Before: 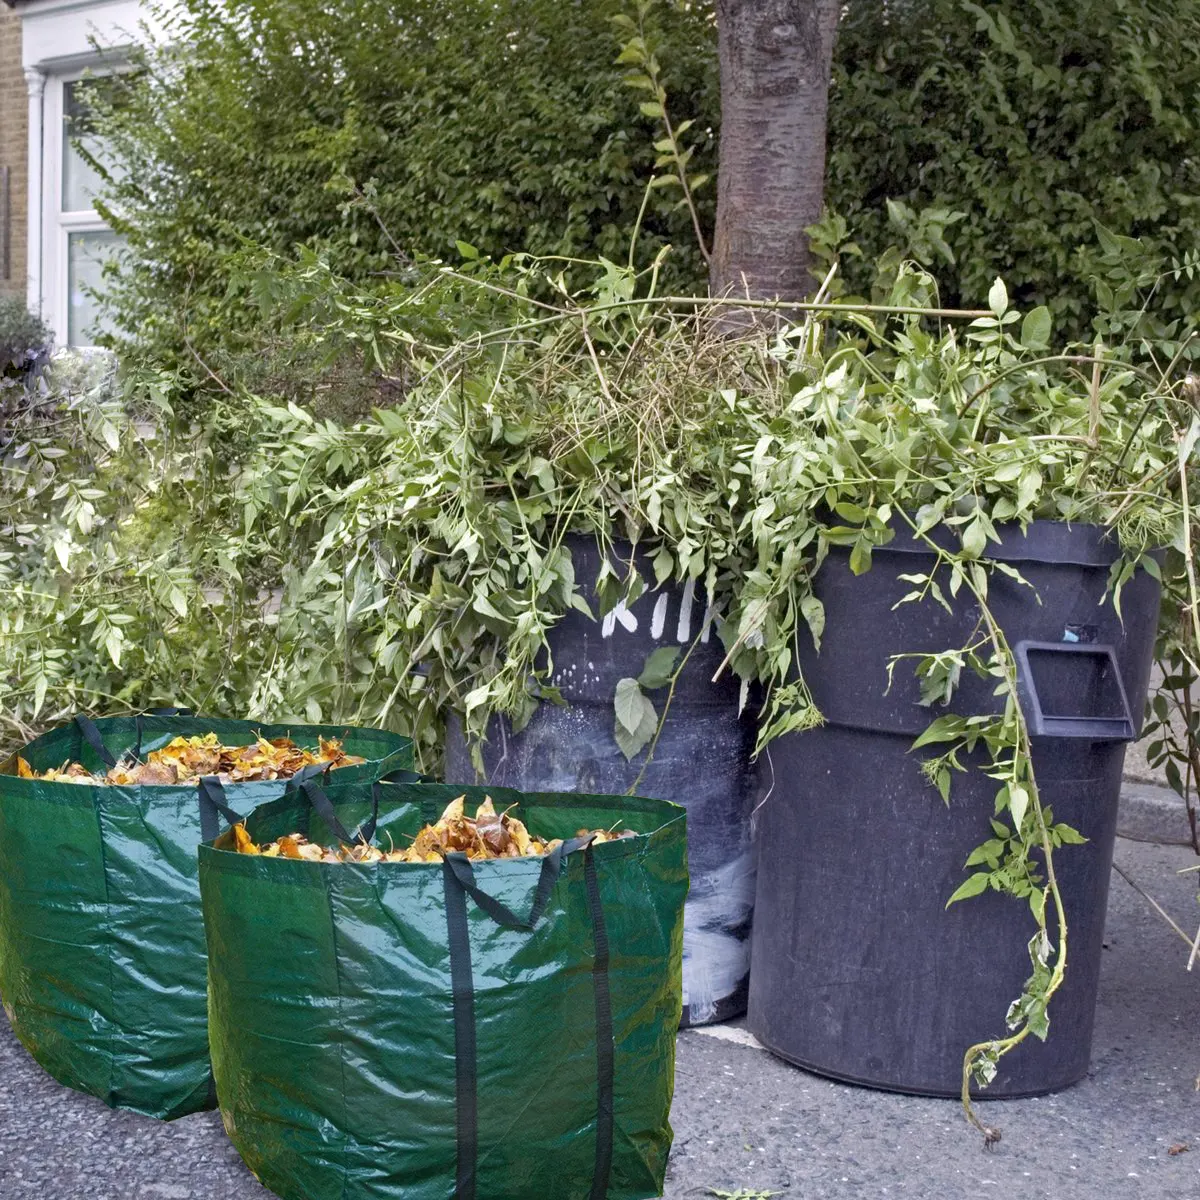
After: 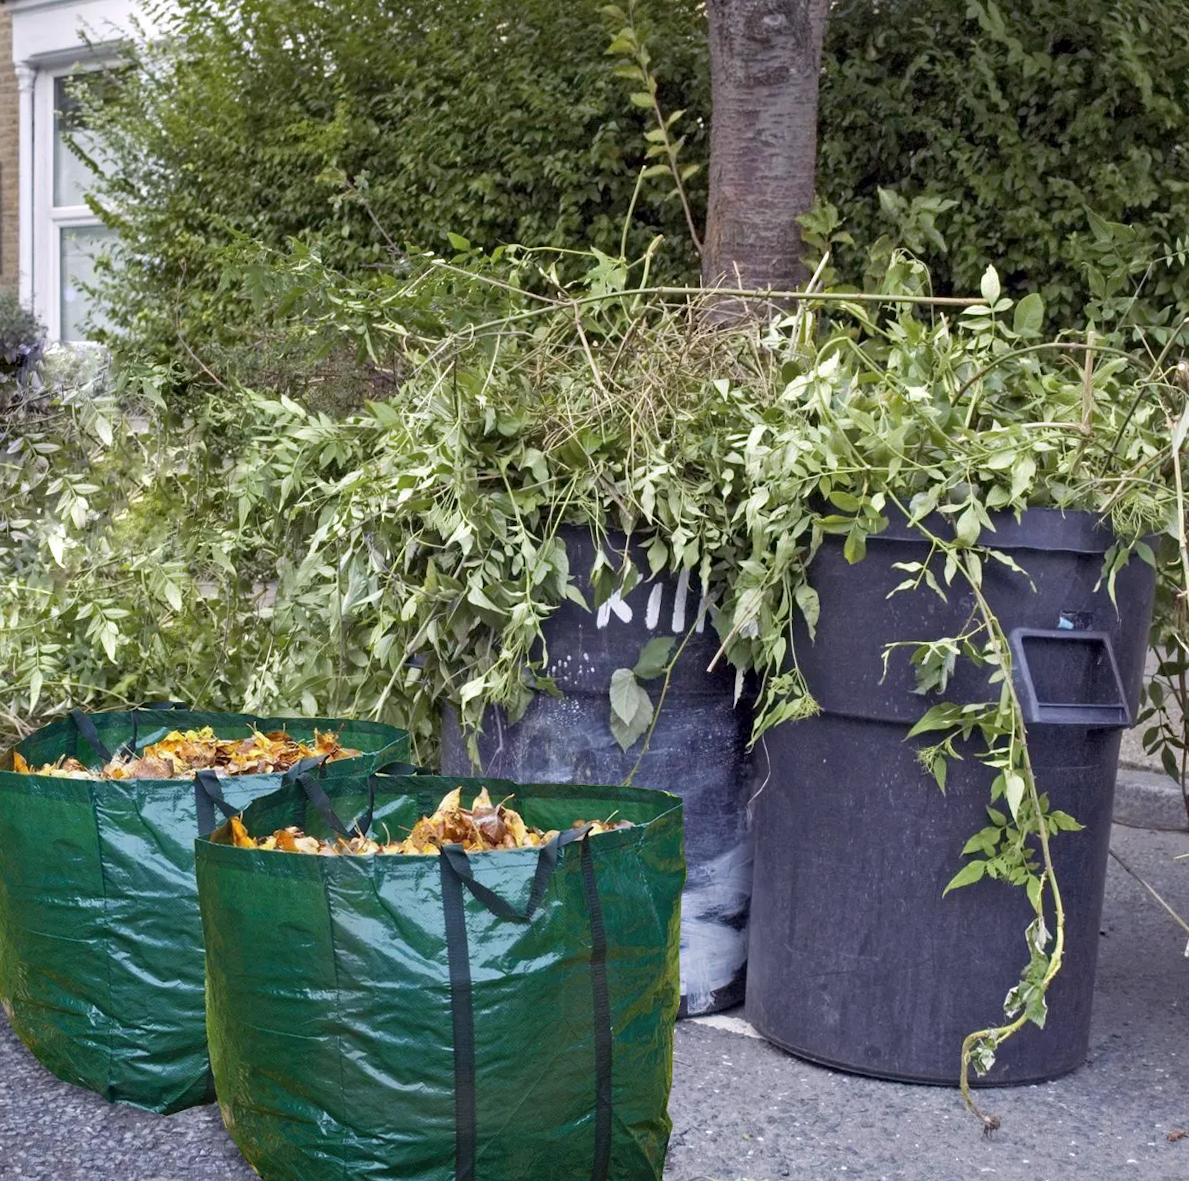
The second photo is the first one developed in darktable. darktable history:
rotate and perspective: rotation -0.45°, automatic cropping original format, crop left 0.008, crop right 0.992, crop top 0.012, crop bottom 0.988
rgb levels: preserve colors max RGB
